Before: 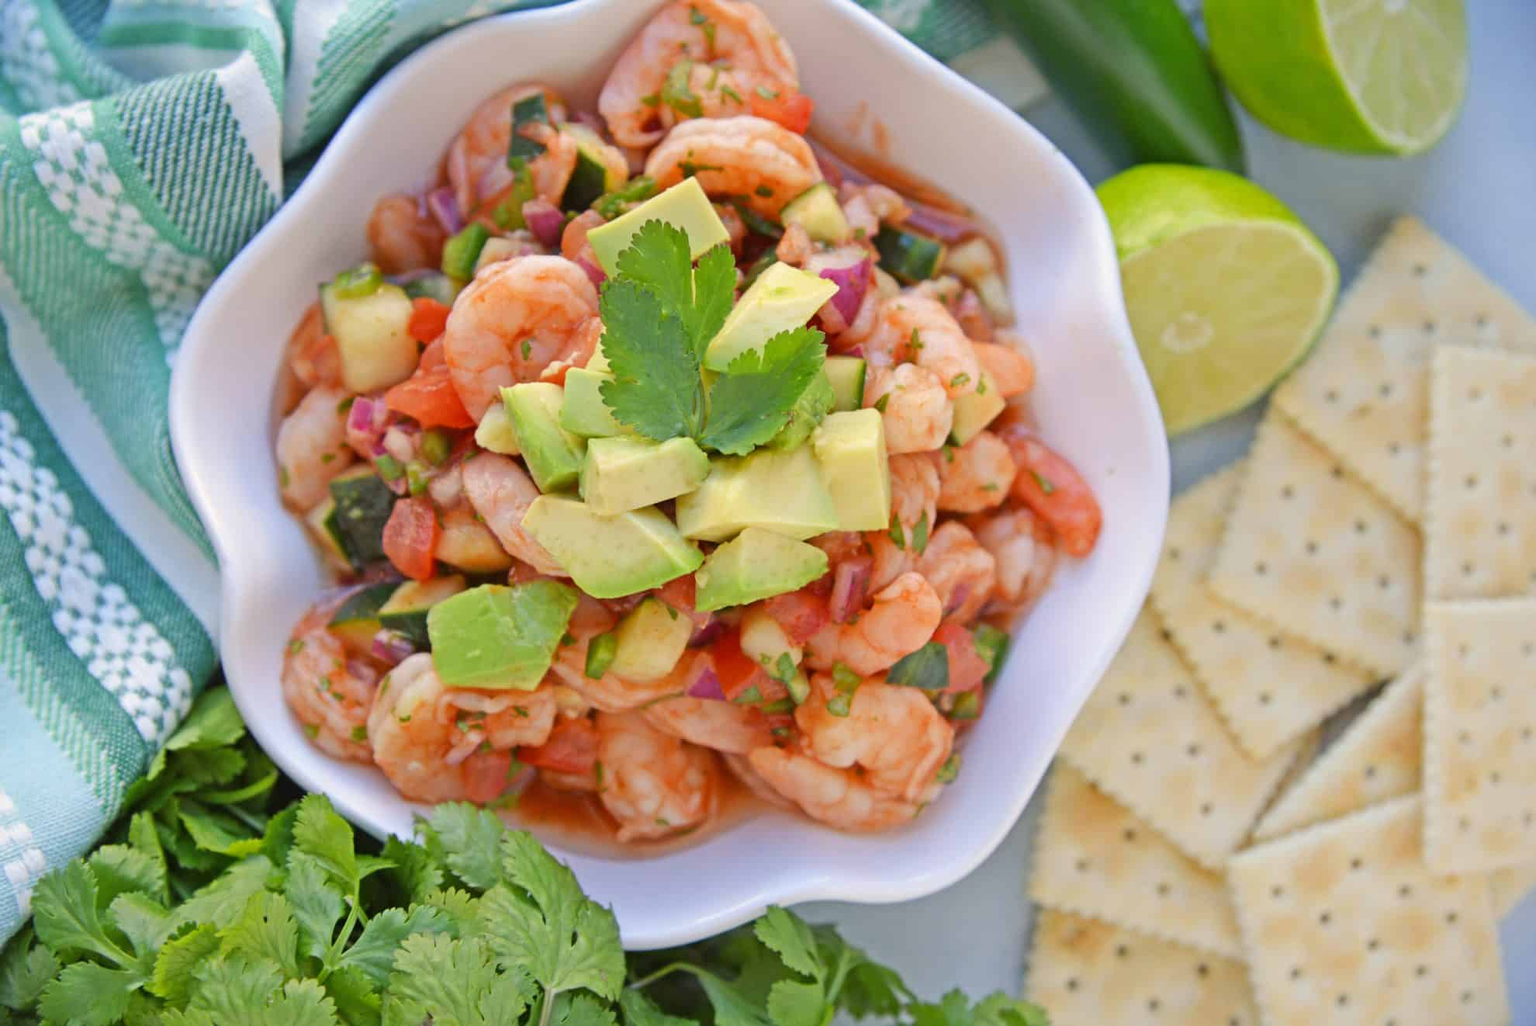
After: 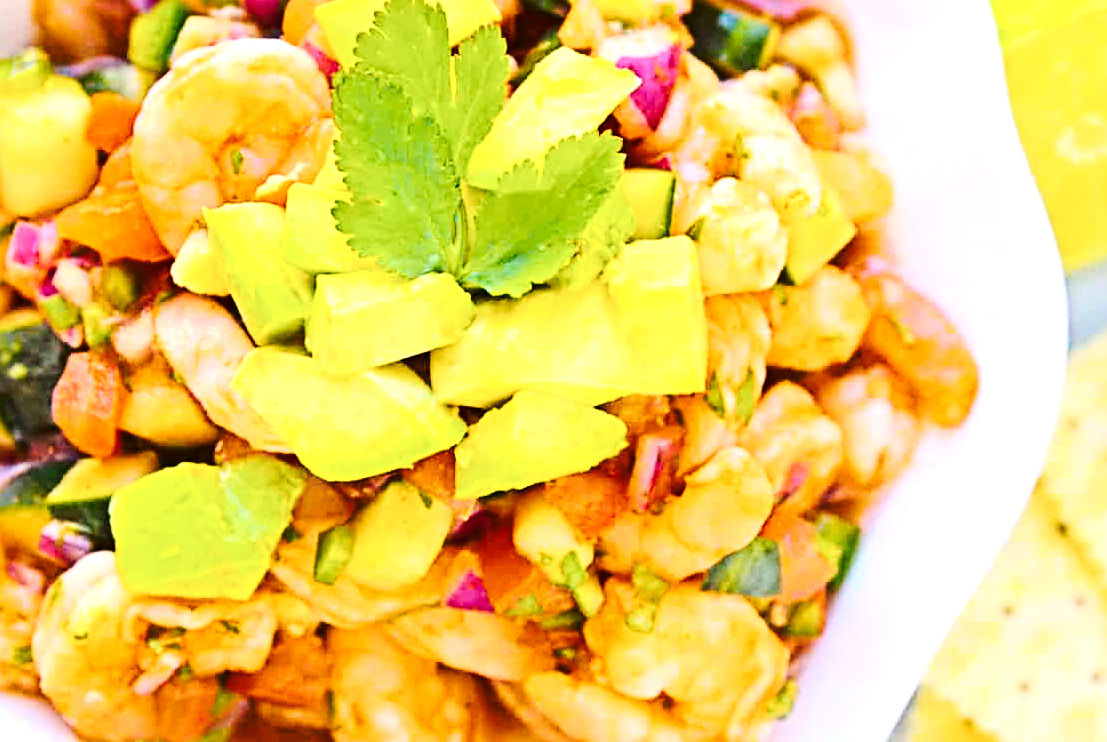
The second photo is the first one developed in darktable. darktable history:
crop and rotate: left 22.3%, top 21.954%, right 21.743%, bottom 21.878%
exposure: black level correction 0, exposure 1 EV, compensate highlight preservation false
color balance rgb: perceptual saturation grading › global saturation 60.402%, perceptual saturation grading › highlights 21.029%, perceptual saturation grading › shadows -50.066%, global vibrance 42.278%
tone curve: curves: ch0 [(0, 0) (0.126, 0.086) (0.338, 0.307) (0.494, 0.531) (0.703, 0.762) (1, 1)]; ch1 [(0, 0) (0.346, 0.324) (0.45, 0.426) (0.5, 0.5) (0.522, 0.517) (0.55, 0.578) (1, 1)]; ch2 [(0, 0) (0.44, 0.424) (0.501, 0.499) (0.554, 0.554) (0.622, 0.667) (0.707, 0.746) (1, 1)], preserve colors none
sharpen: radius 3.97
contrast brightness saturation: contrast 0.252, saturation -0.313
